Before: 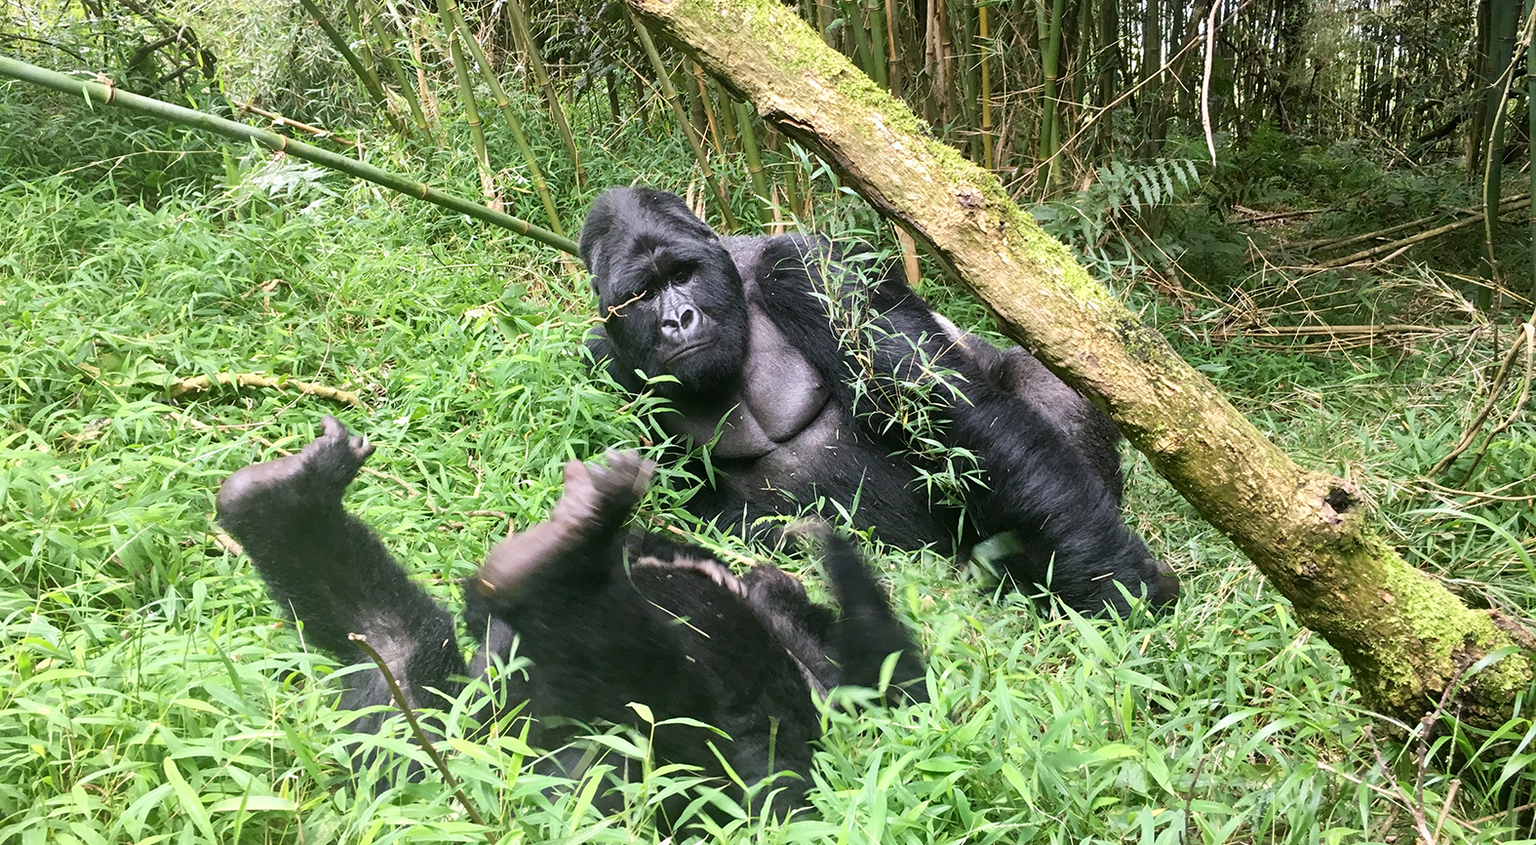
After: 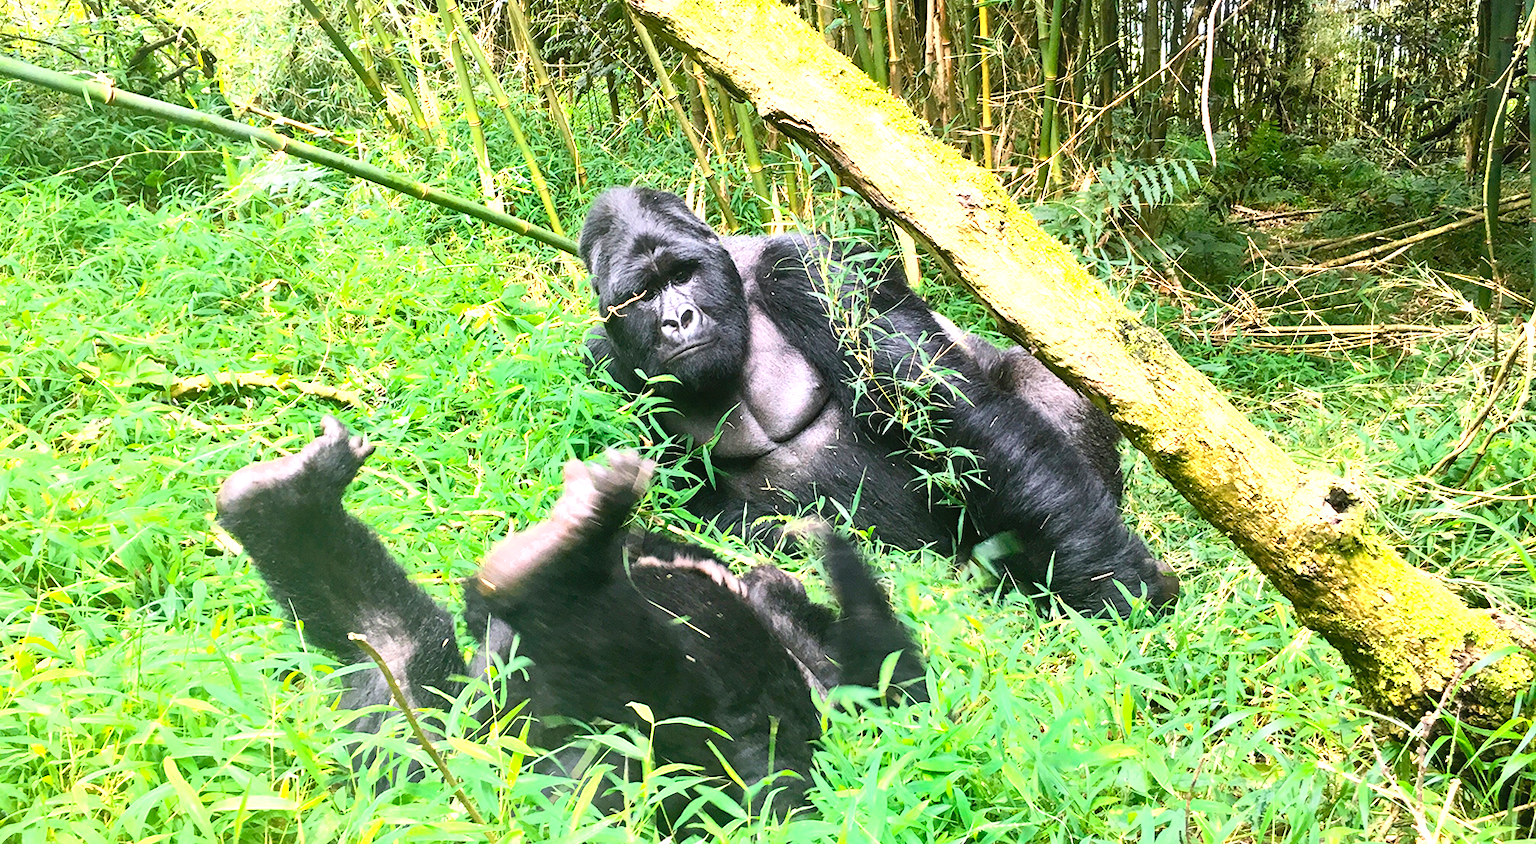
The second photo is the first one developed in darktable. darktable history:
contrast brightness saturation: contrast 0.242, brightness 0.26, saturation 0.378
color zones: curves: ch0 [(0.018, 0.548) (0.224, 0.64) (0.425, 0.447) (0.675, 0.575) (0.732, 0.579)]; ch1 [(0.066, 0.487) (0.25, 0.5) (0.404, 0.43) (0.75, 0.421) (0.956, 0.421)]; ch2 [(0.044, 0.561) (0.215, 0.465) (0.399, 0.544) (0.465, 0.548) (0.614, 0.447) (0.724, 0.43) (0.882, 0.623) (0.956, 0.632)]
color balance rgb: shadows lift › chroma 0.777%, shadows lift › hue 110.43°, perceptual saturation grading › global saturation 19.754%, perceptual brilliance grading › highlights 7.918%, perceptual brilliance grading › mid-tones 3.359%, perceptual brilliance grading › shadows 1.266%, global vibrance 9.993%
